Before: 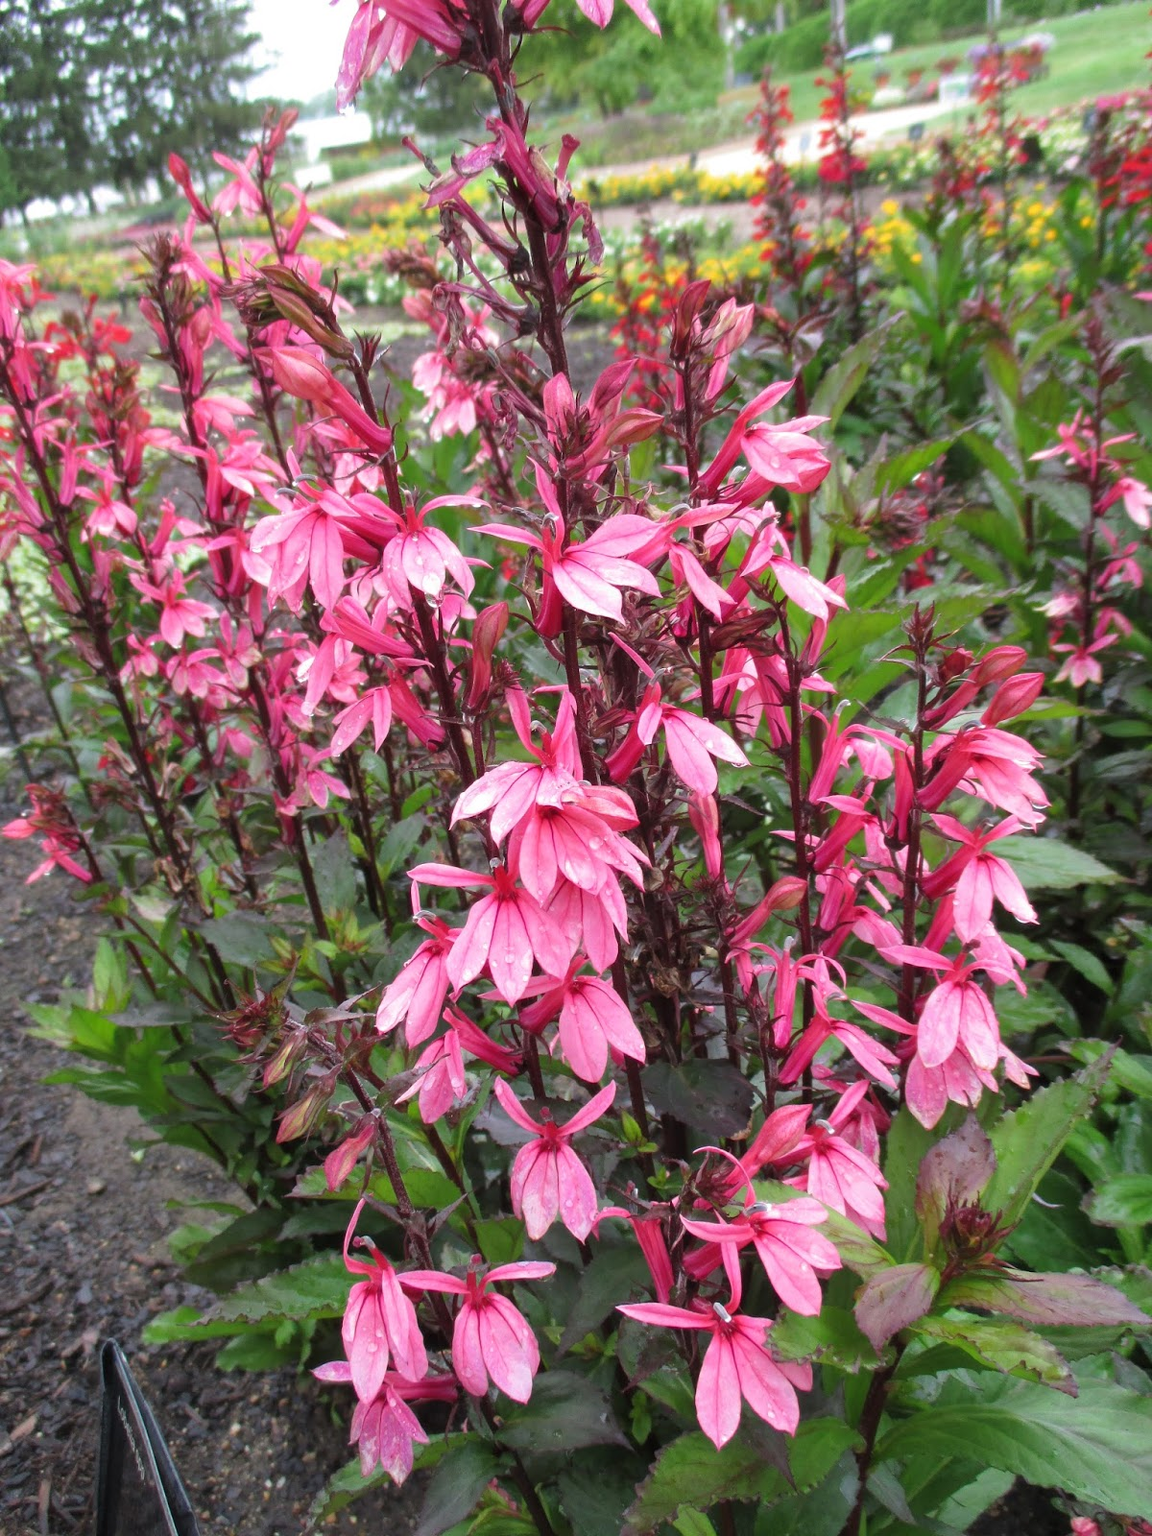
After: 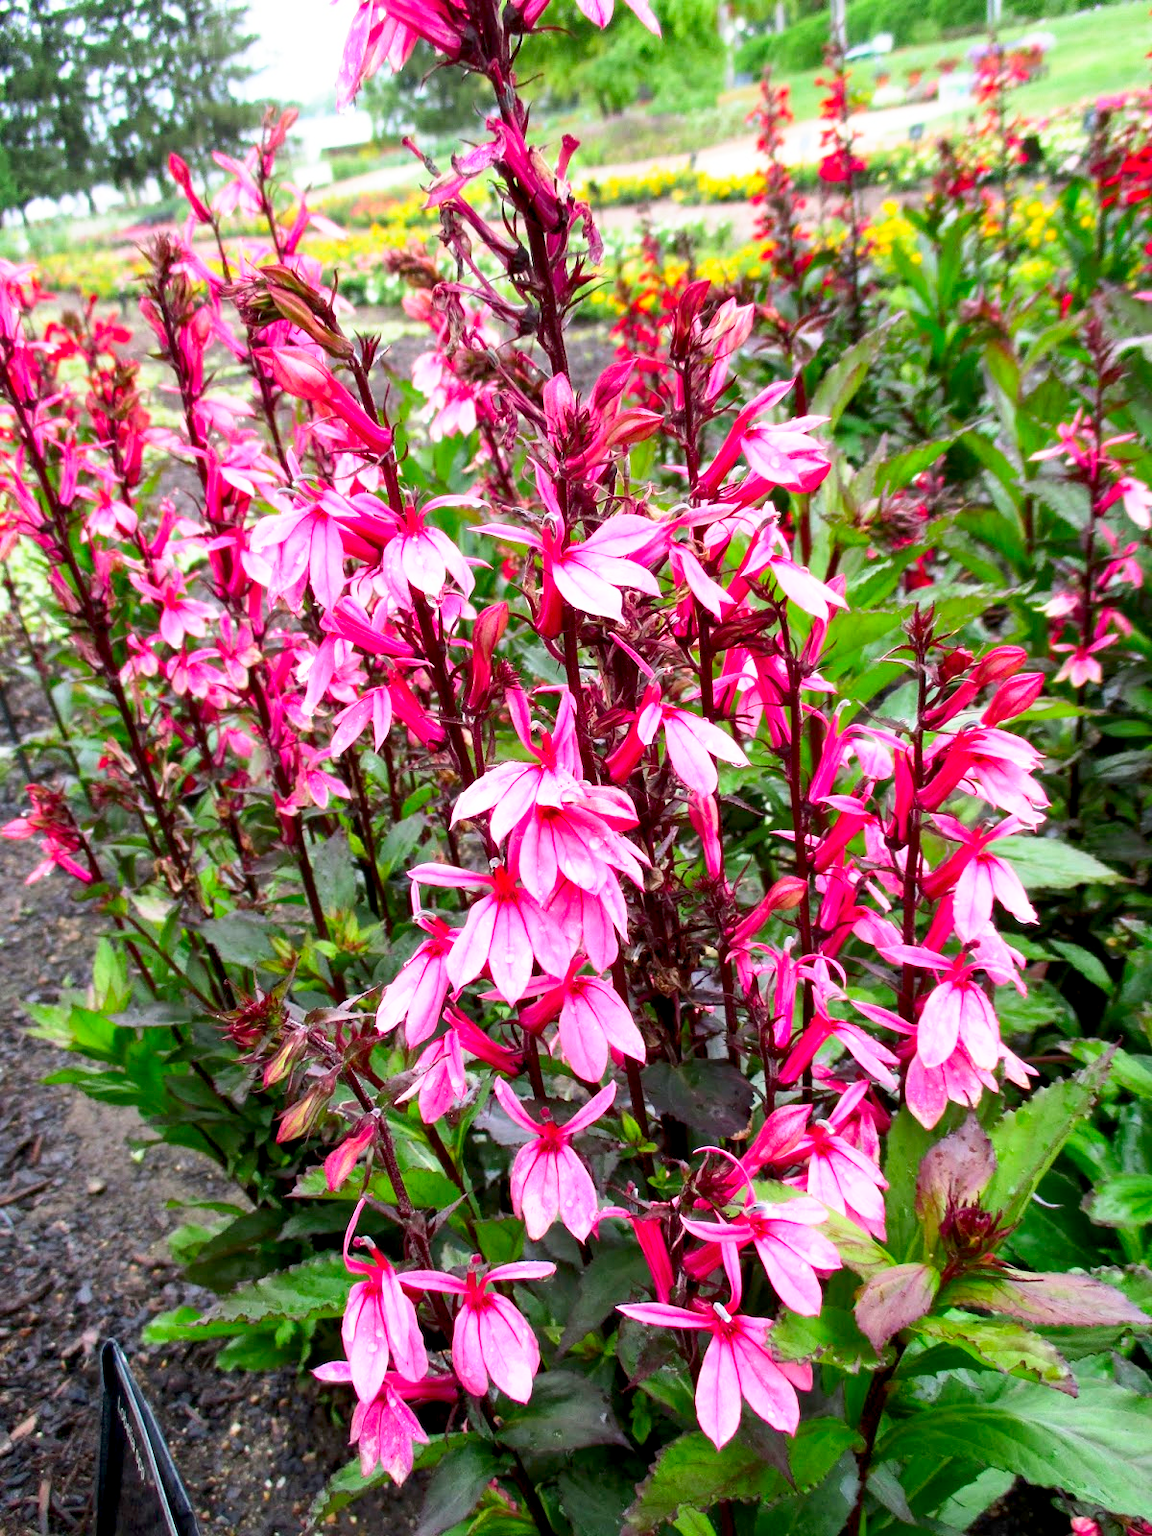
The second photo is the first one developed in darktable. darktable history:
contrast brightness saturation: contrast 0.166, saturation 0.328
exposure: black level correction 0.01, compensate highlight preservation false
base curve: curves: ch0 [(0, 0) (0.579, 0.807) (1, 1)], exposure shift 0.58, preserve colors none
